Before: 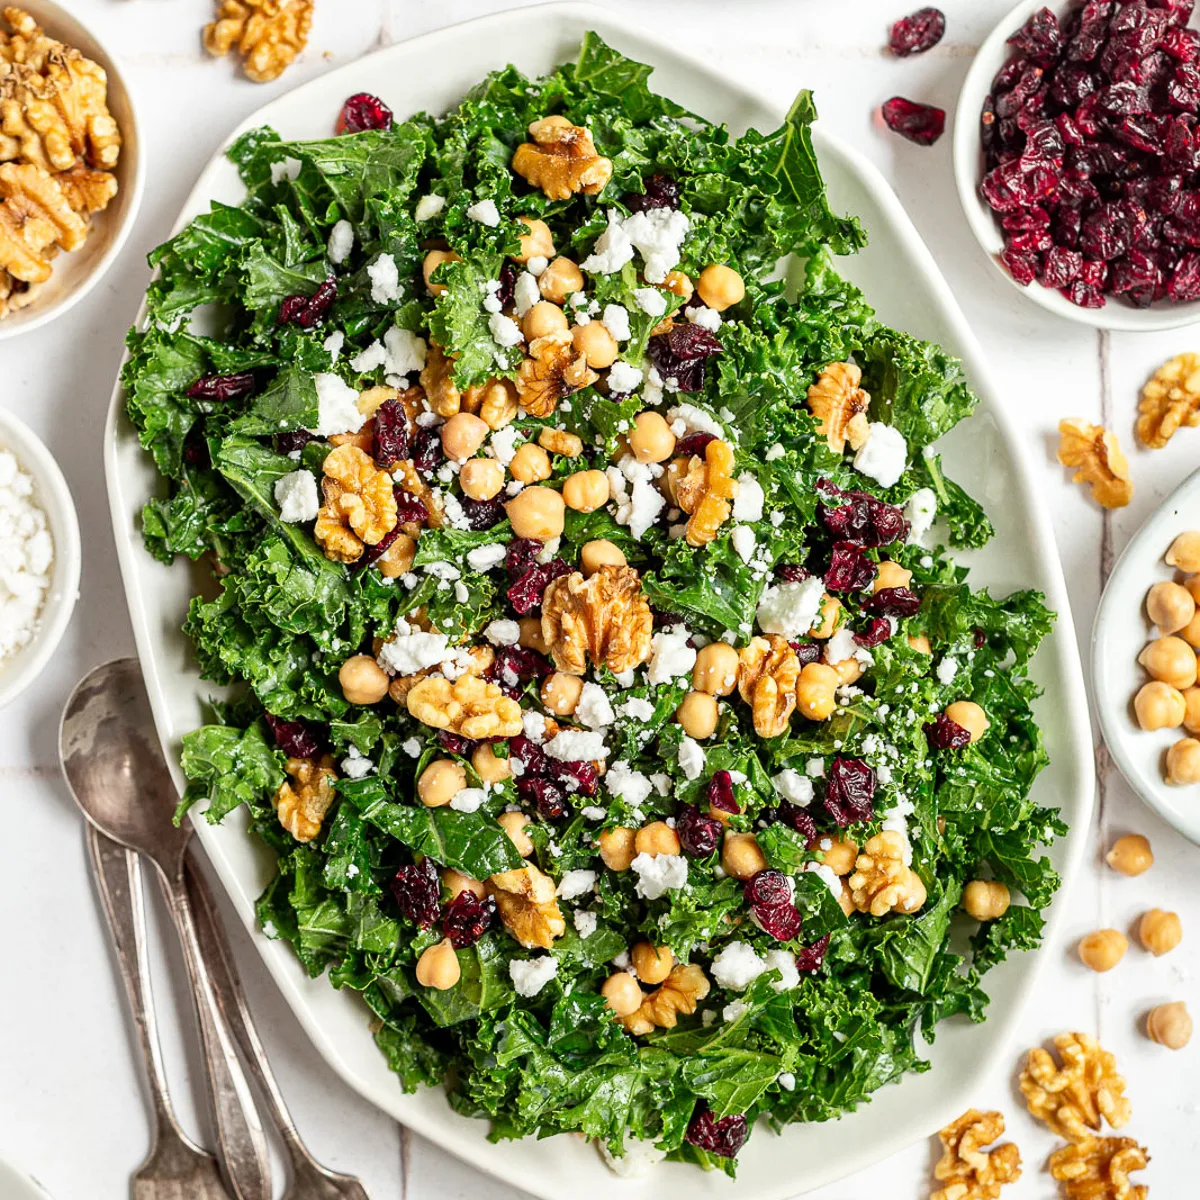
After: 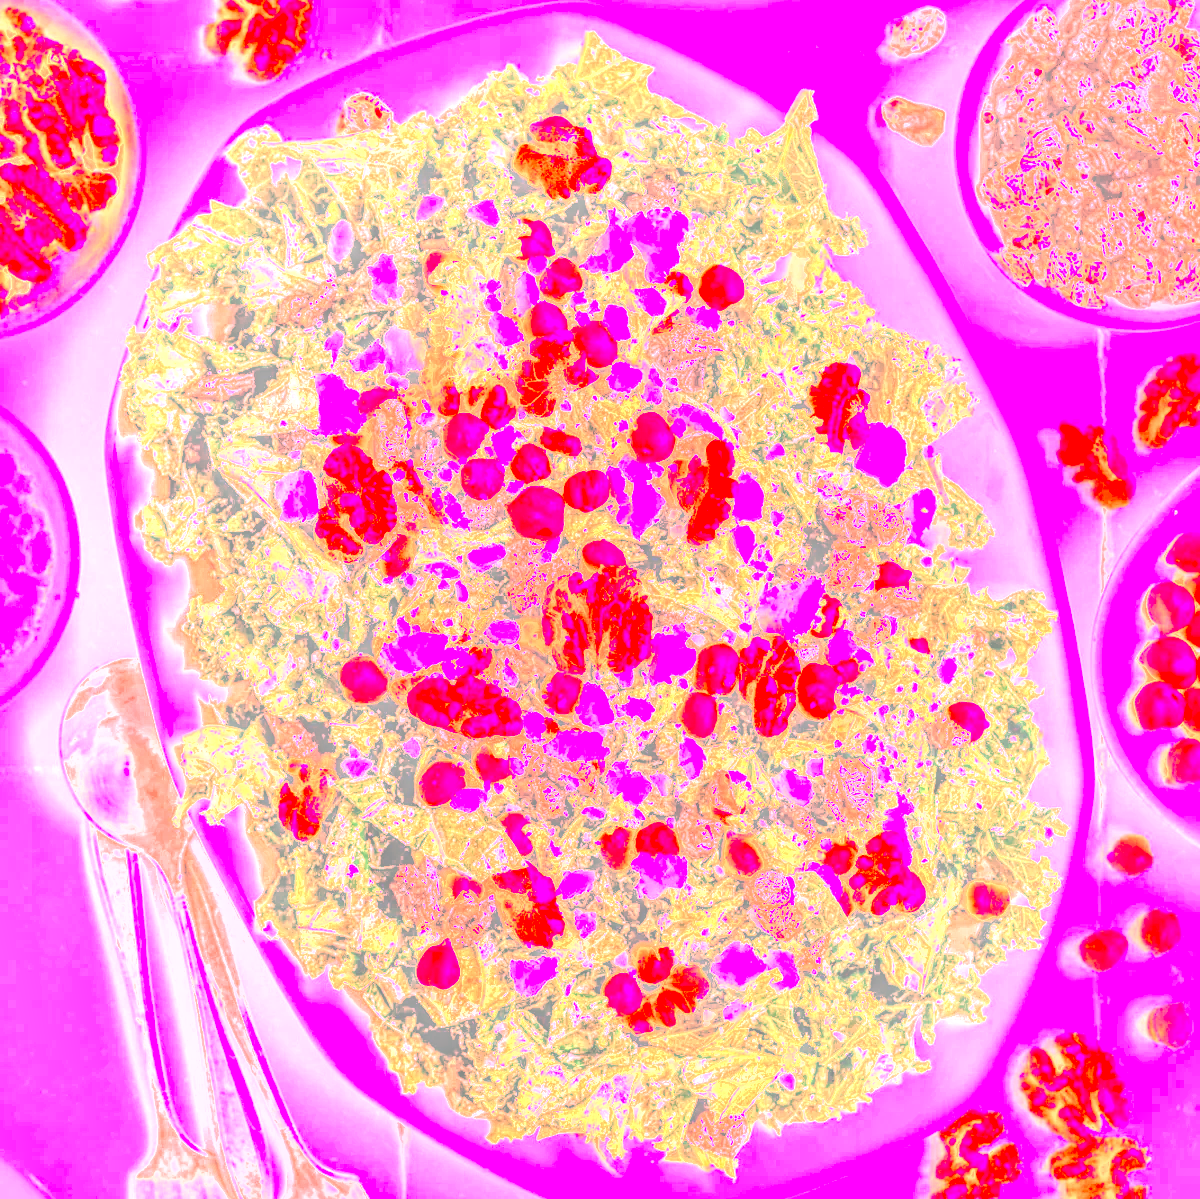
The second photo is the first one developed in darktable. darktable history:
local contrast: highlights 20%, shadows 30%, detail 200%, midtone range 0.2
crop: bottom 0.071%
white balance: red 4.26, blue 1.802
